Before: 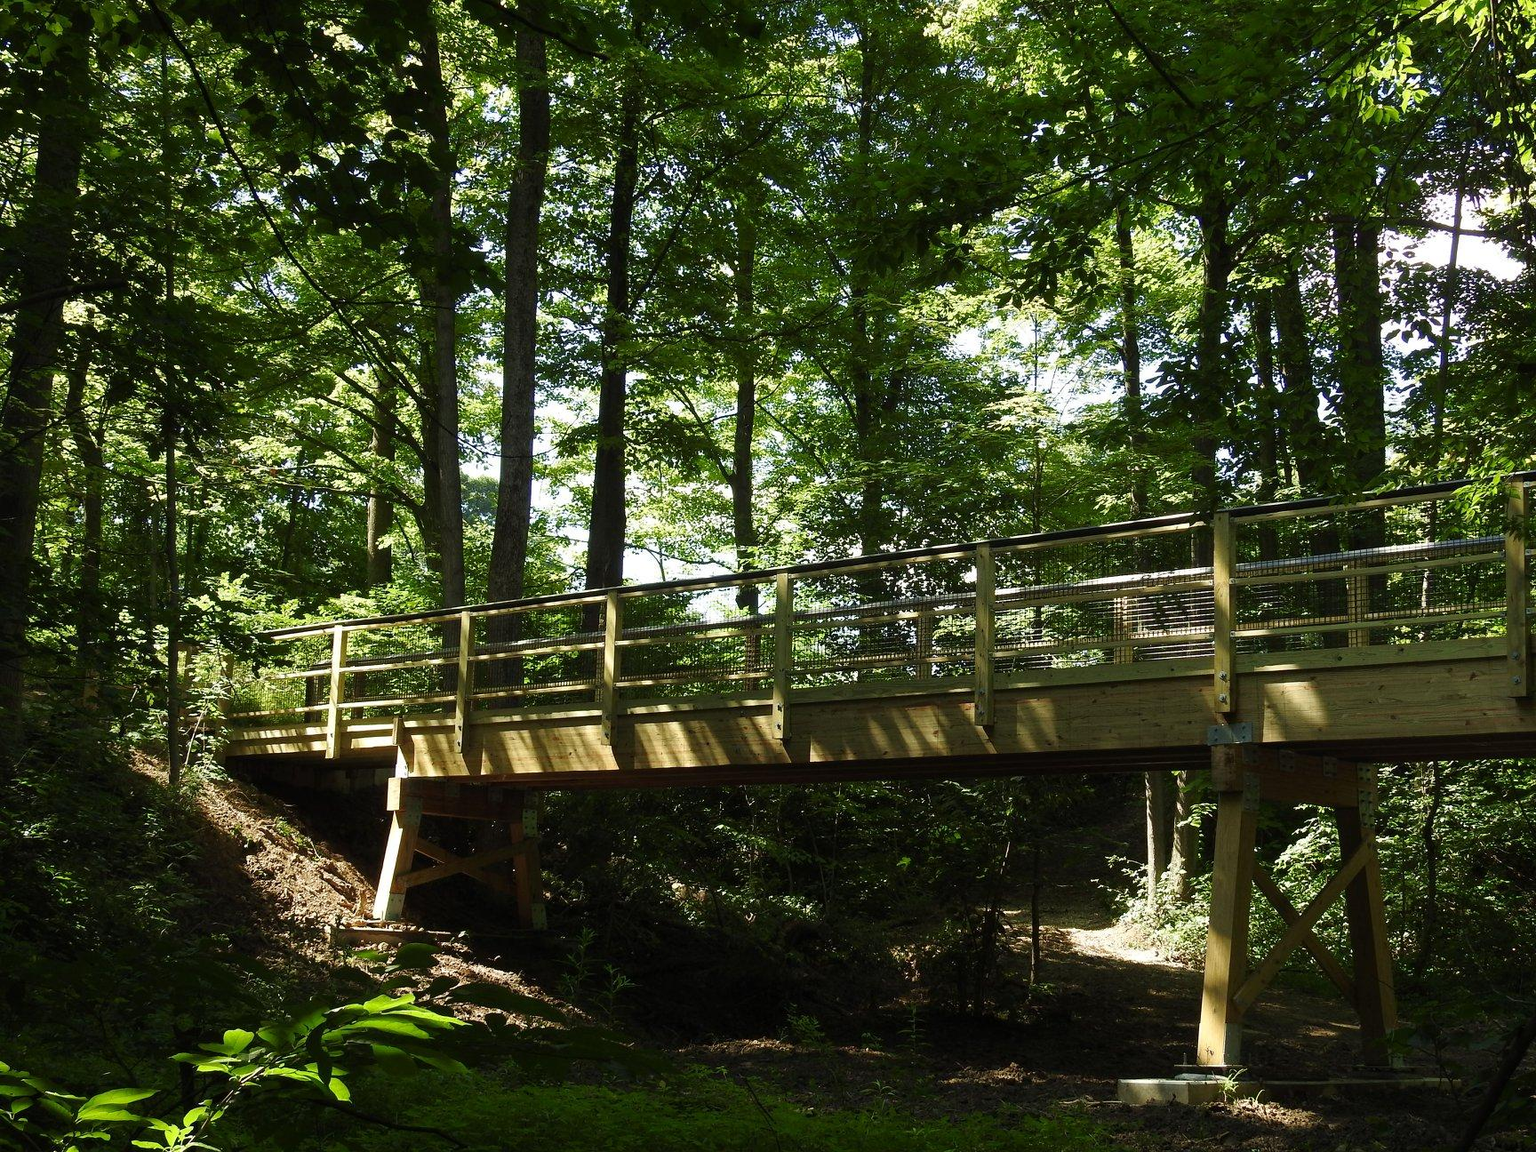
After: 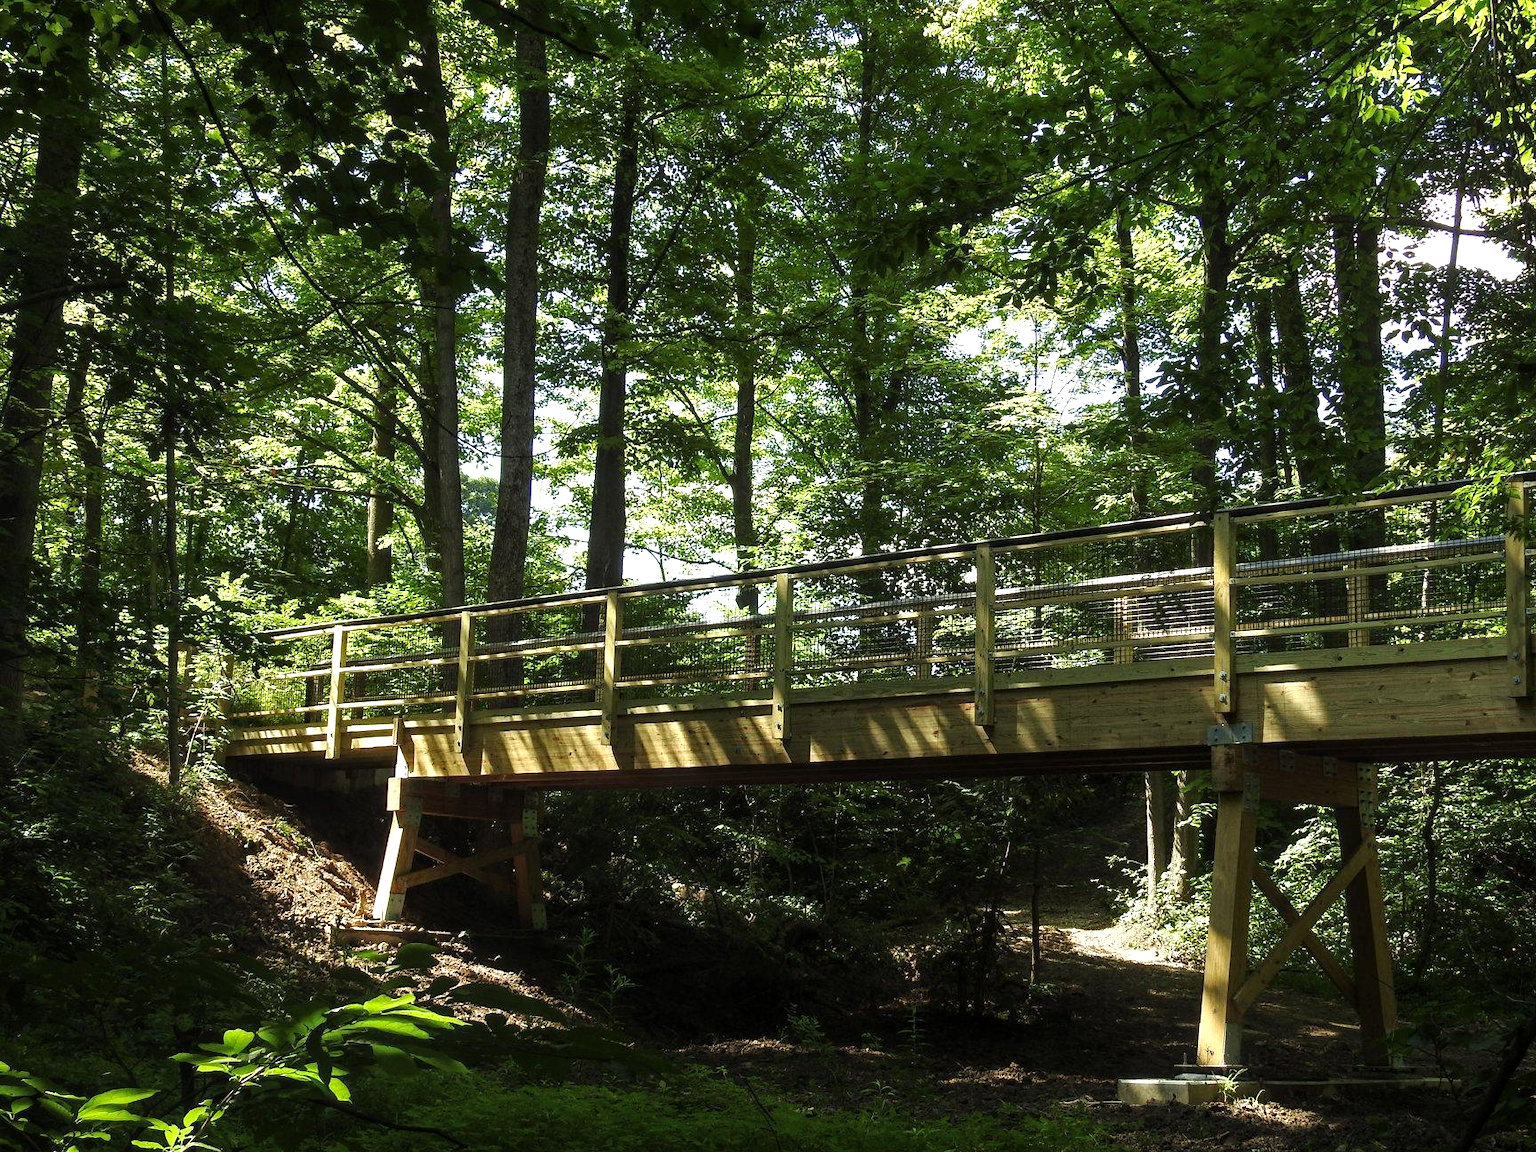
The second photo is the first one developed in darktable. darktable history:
local contrast: on, module defaults
tone equalizer: -8 EV -0.44 EV, -7 EV -0.359 EV, -6 EV -0.321 EV, -5 EV -0.21 EV, -3 EV 0.211 EV, -2 EV 0.335 EV, -1 EV 0.394 EV, +0 EV 0.436 EV, smoothing diameter 24.92%, edges refinement/feathering 10.95, preserve details guided filter
